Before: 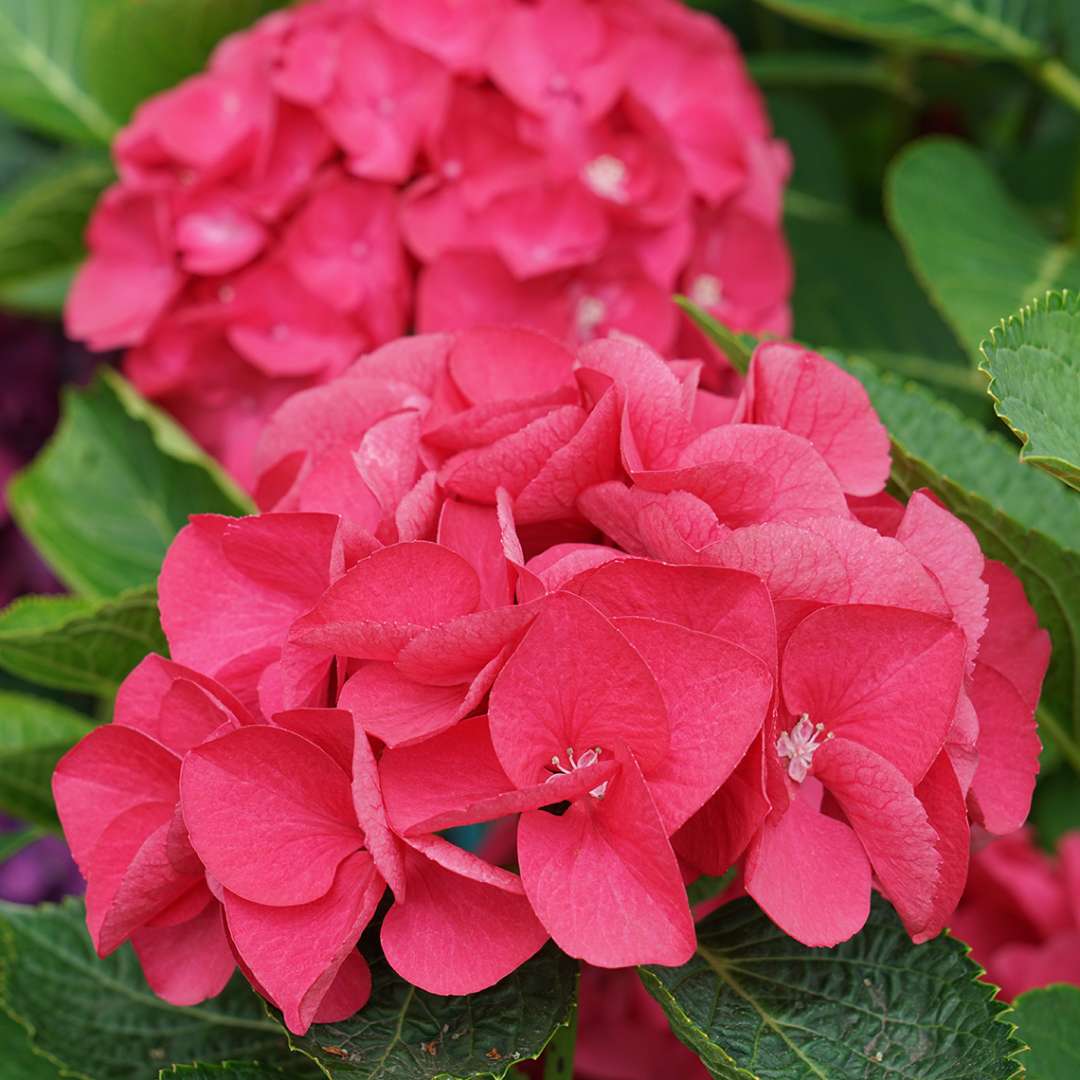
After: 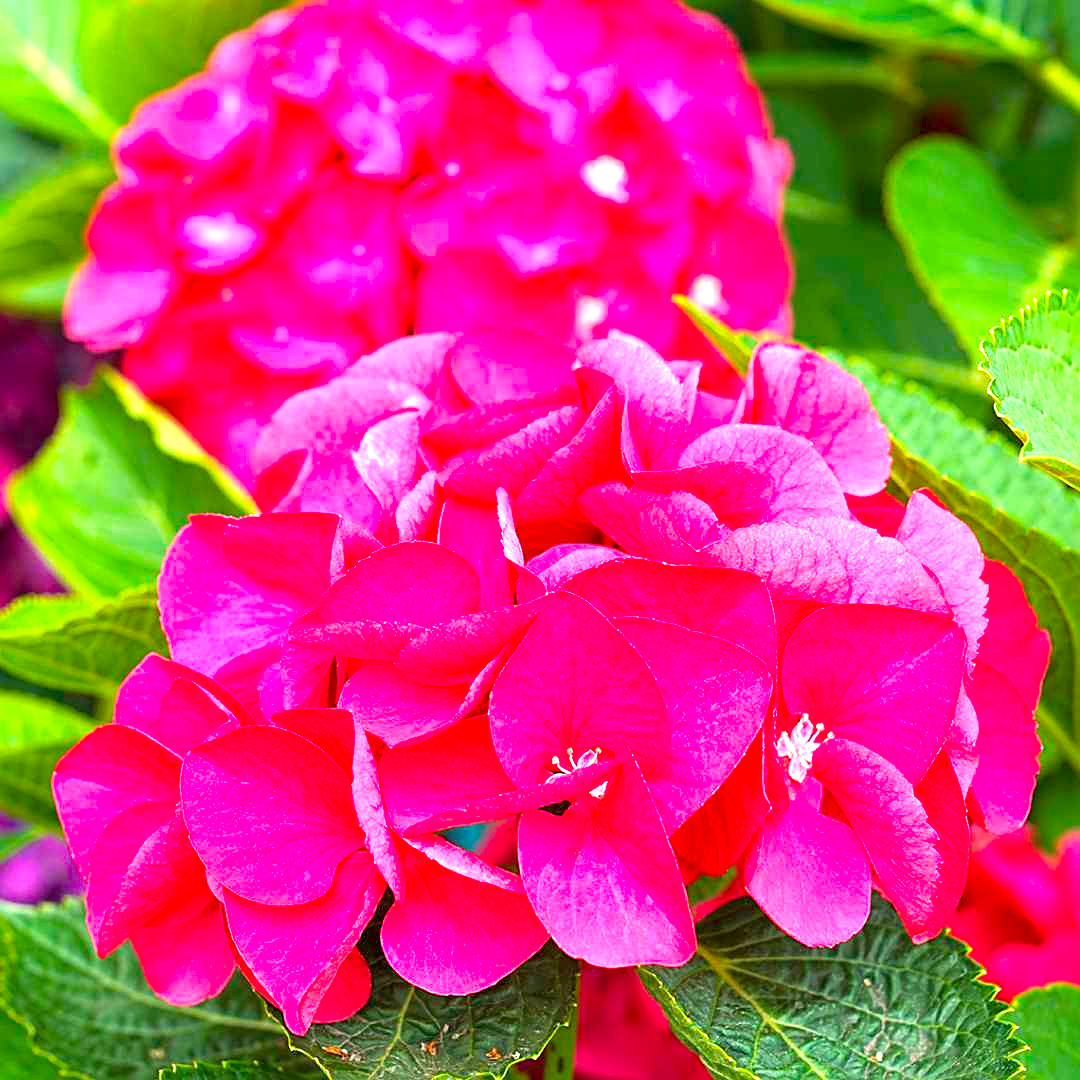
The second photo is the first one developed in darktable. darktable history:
sharpen: on, module defaults
color balance rgb: perceptual saturation grading › global saturation 19.779%, global vibrance 33.781%
exposure: black level correction 0.001, exposure 1.839 EV, compensate highlight preservation false
